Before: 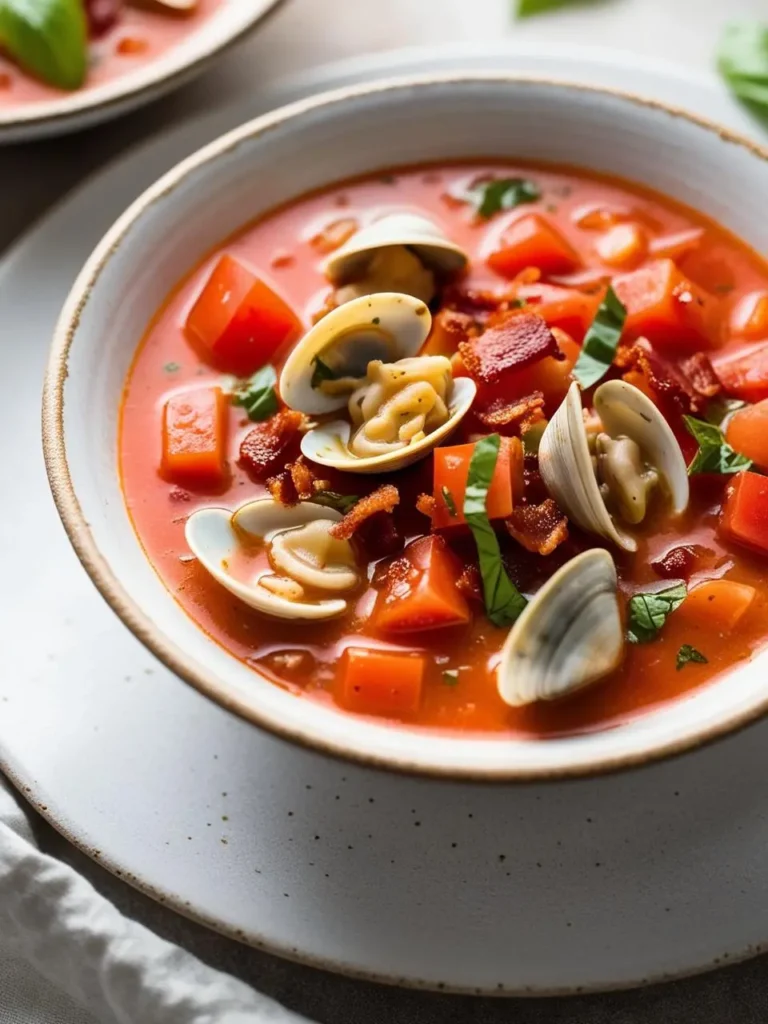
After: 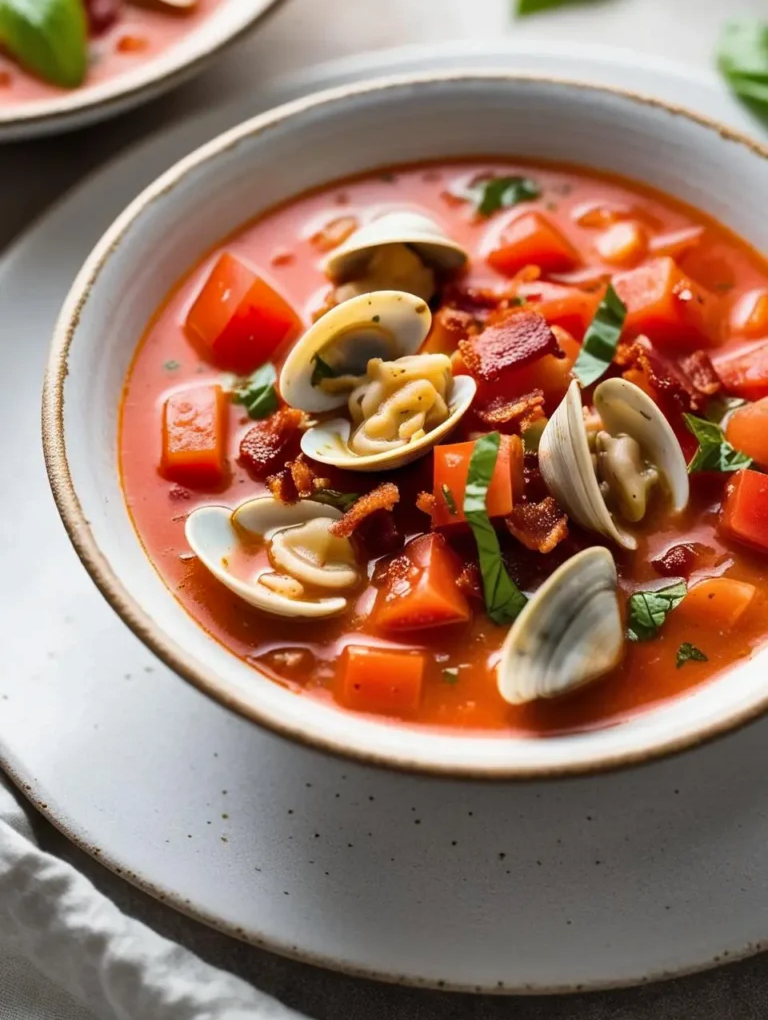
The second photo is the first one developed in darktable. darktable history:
crop: top 0.244%, bottom 0.142%
shadows and highlights: low approximation 0.01, soften with gaussian
